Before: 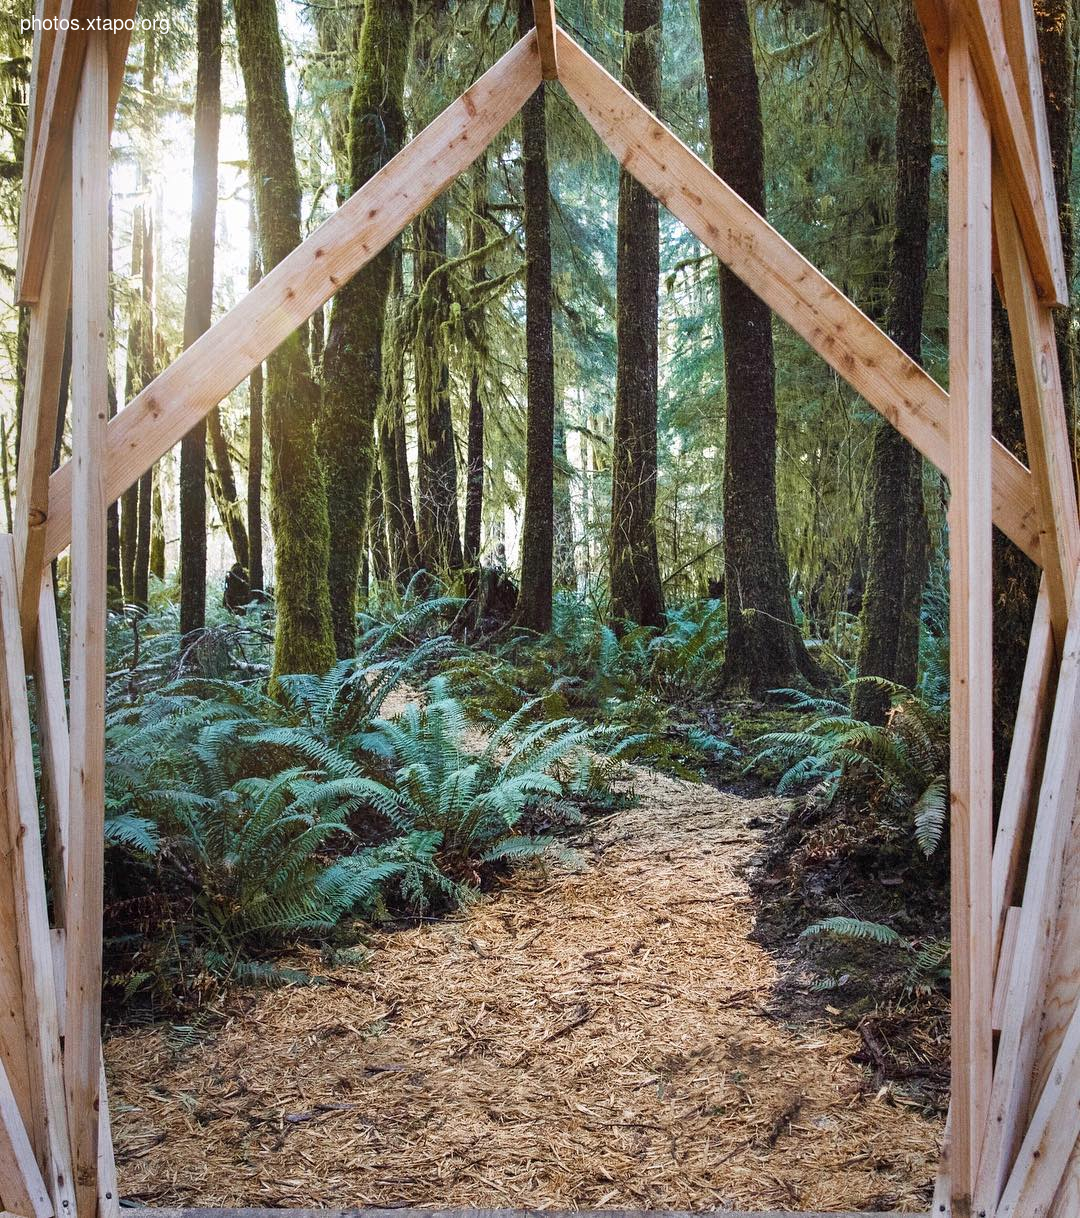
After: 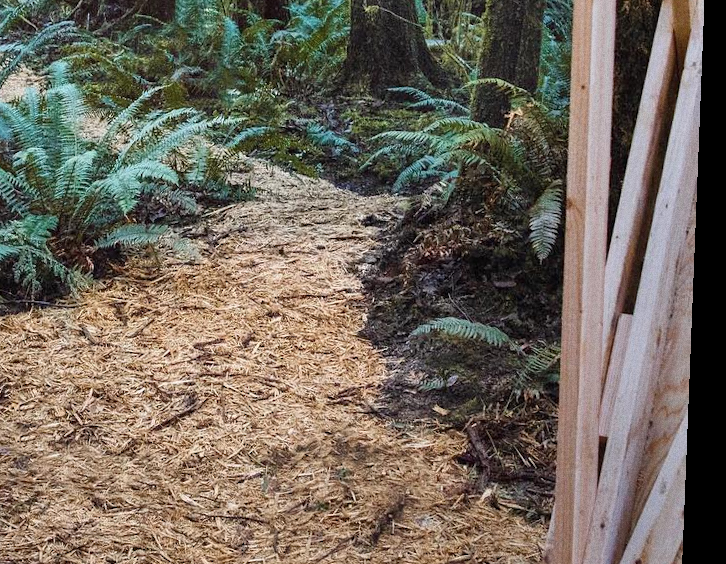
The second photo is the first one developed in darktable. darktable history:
rotate and perspective: rotation 2.27°, automatic cropping off
crop and rotate: left 35.509%, top 50.238%, bottom 4.934%
grain: coarseness 0.47 ISO
